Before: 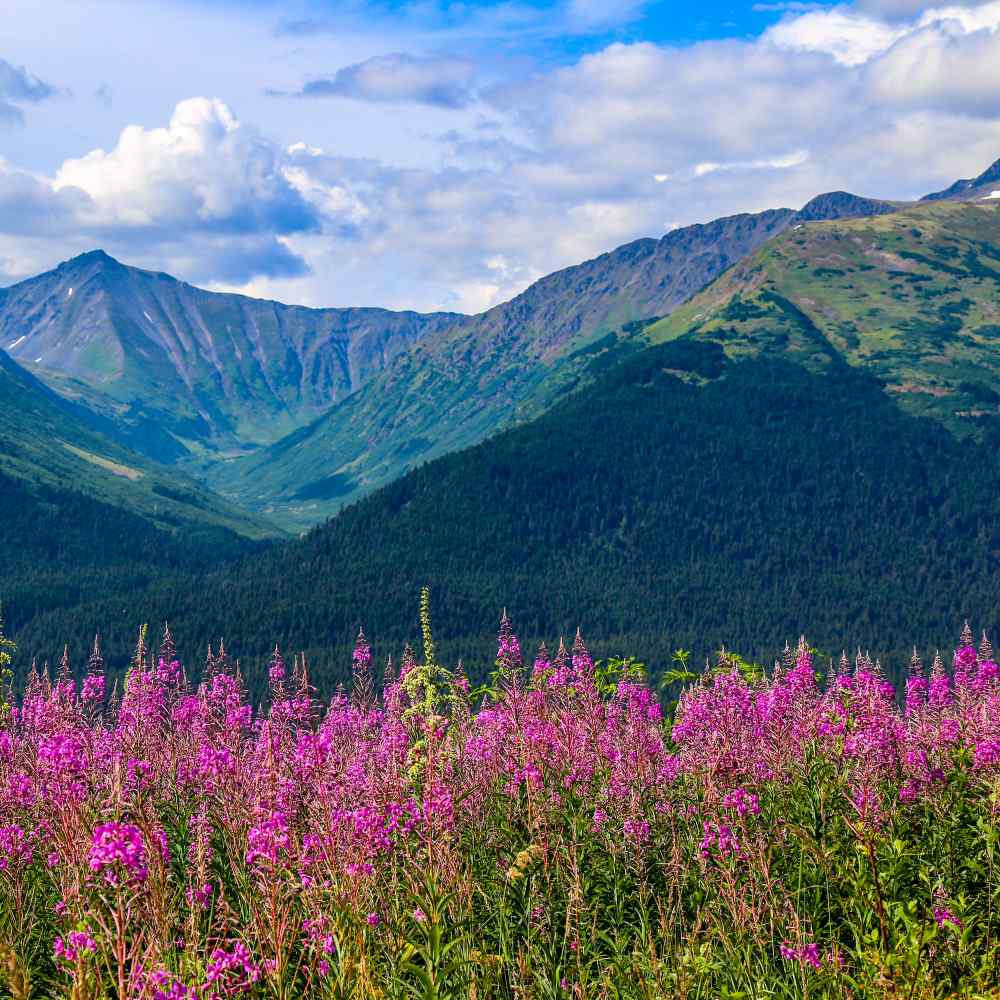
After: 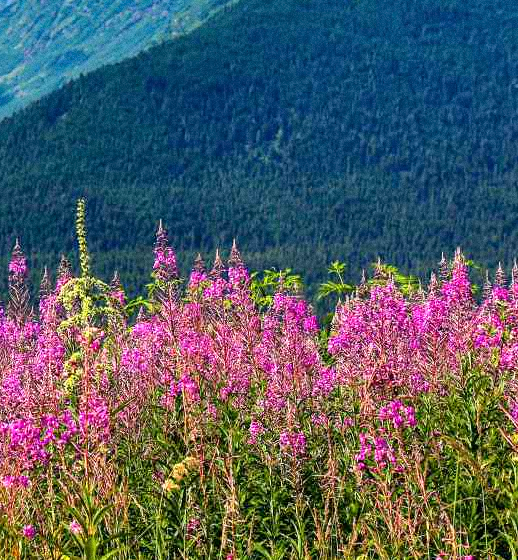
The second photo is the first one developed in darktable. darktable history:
exposure: black level correction 0.001, exposure 0.5 EV, compensate exposure bias true, compensate highlight preservation false
shadows and highlights: low approximation 0.01, soften with gaussian
crop: left 34.479%, top 38.822%, right 13.718%, bottom 5.172%
grain: coarseness 0.09 ISO
